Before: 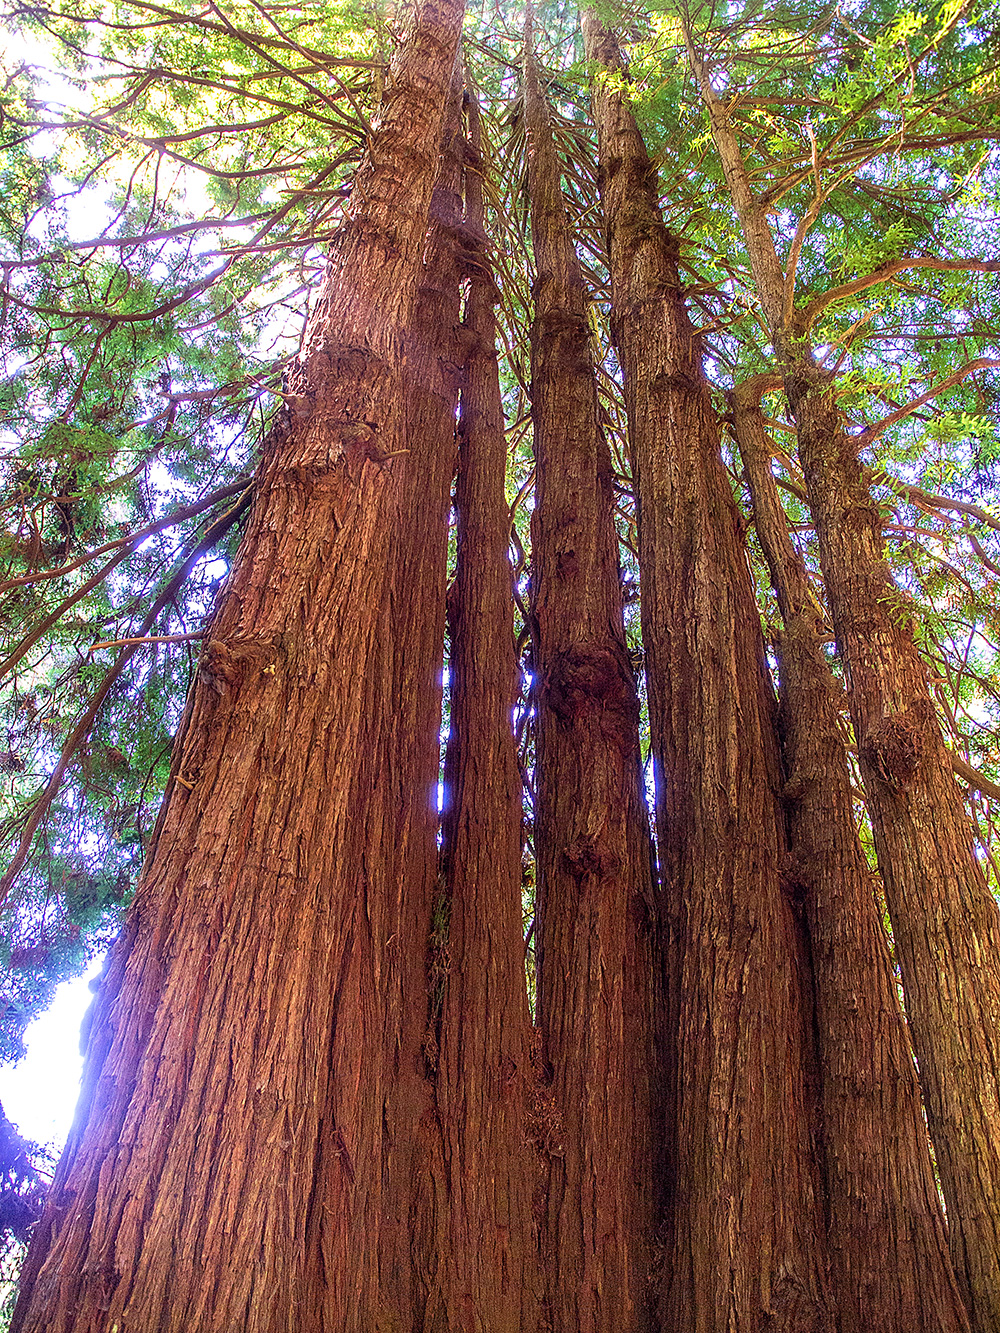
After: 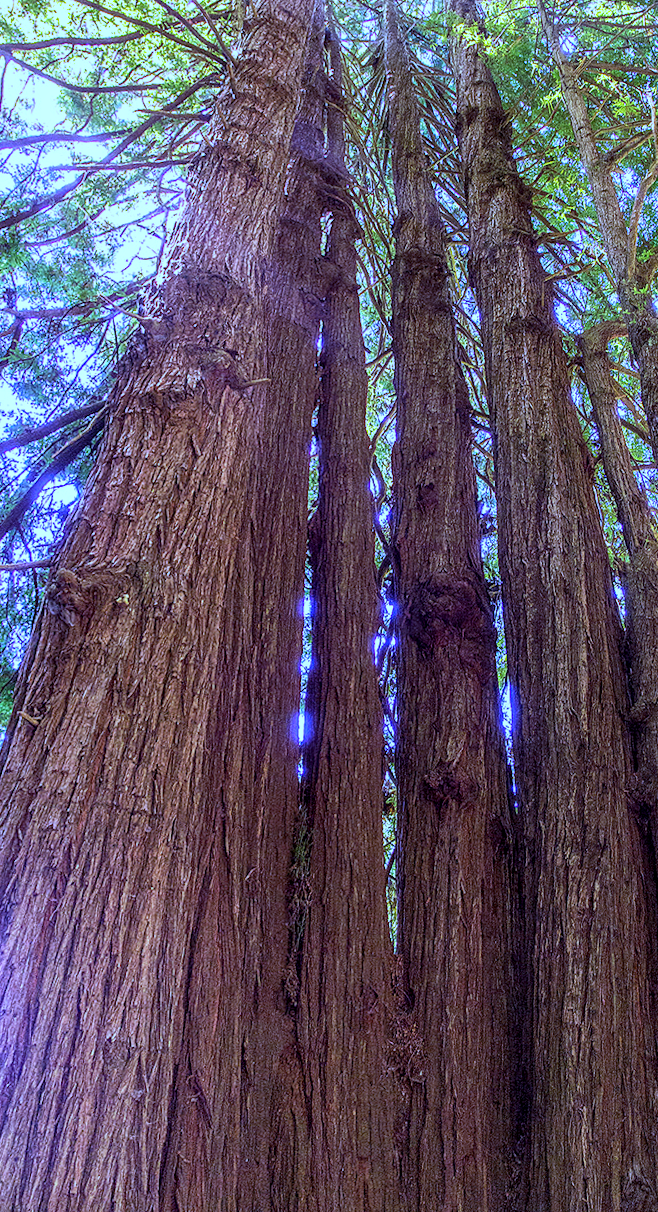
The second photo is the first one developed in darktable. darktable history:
local contrast: on, module defaults
white balance: red 0.766, blue 1.537
crop and rotate: left 17.732%, right 15.423%
rotate and perspective: rotation -0.013°, lens shift (vertical) -0.027, lens shift (horizontal) 0.178, crop left 0.016, crop right 0.989, crop top 0.082, crop bottom 0.918
